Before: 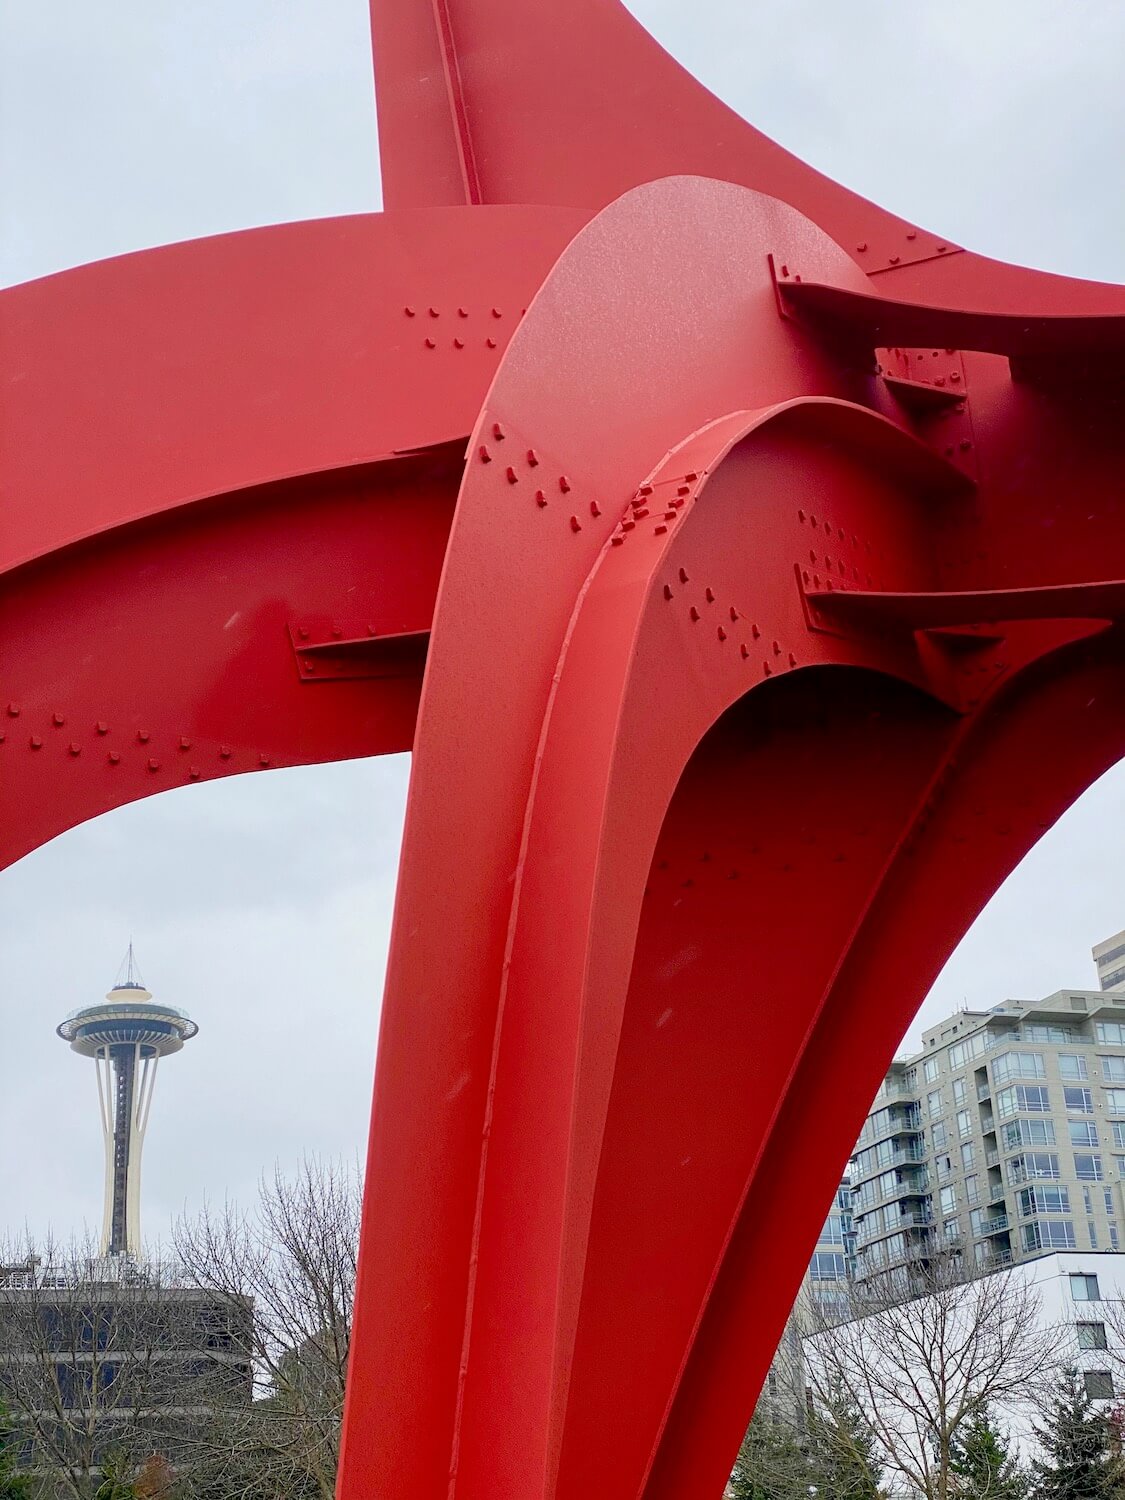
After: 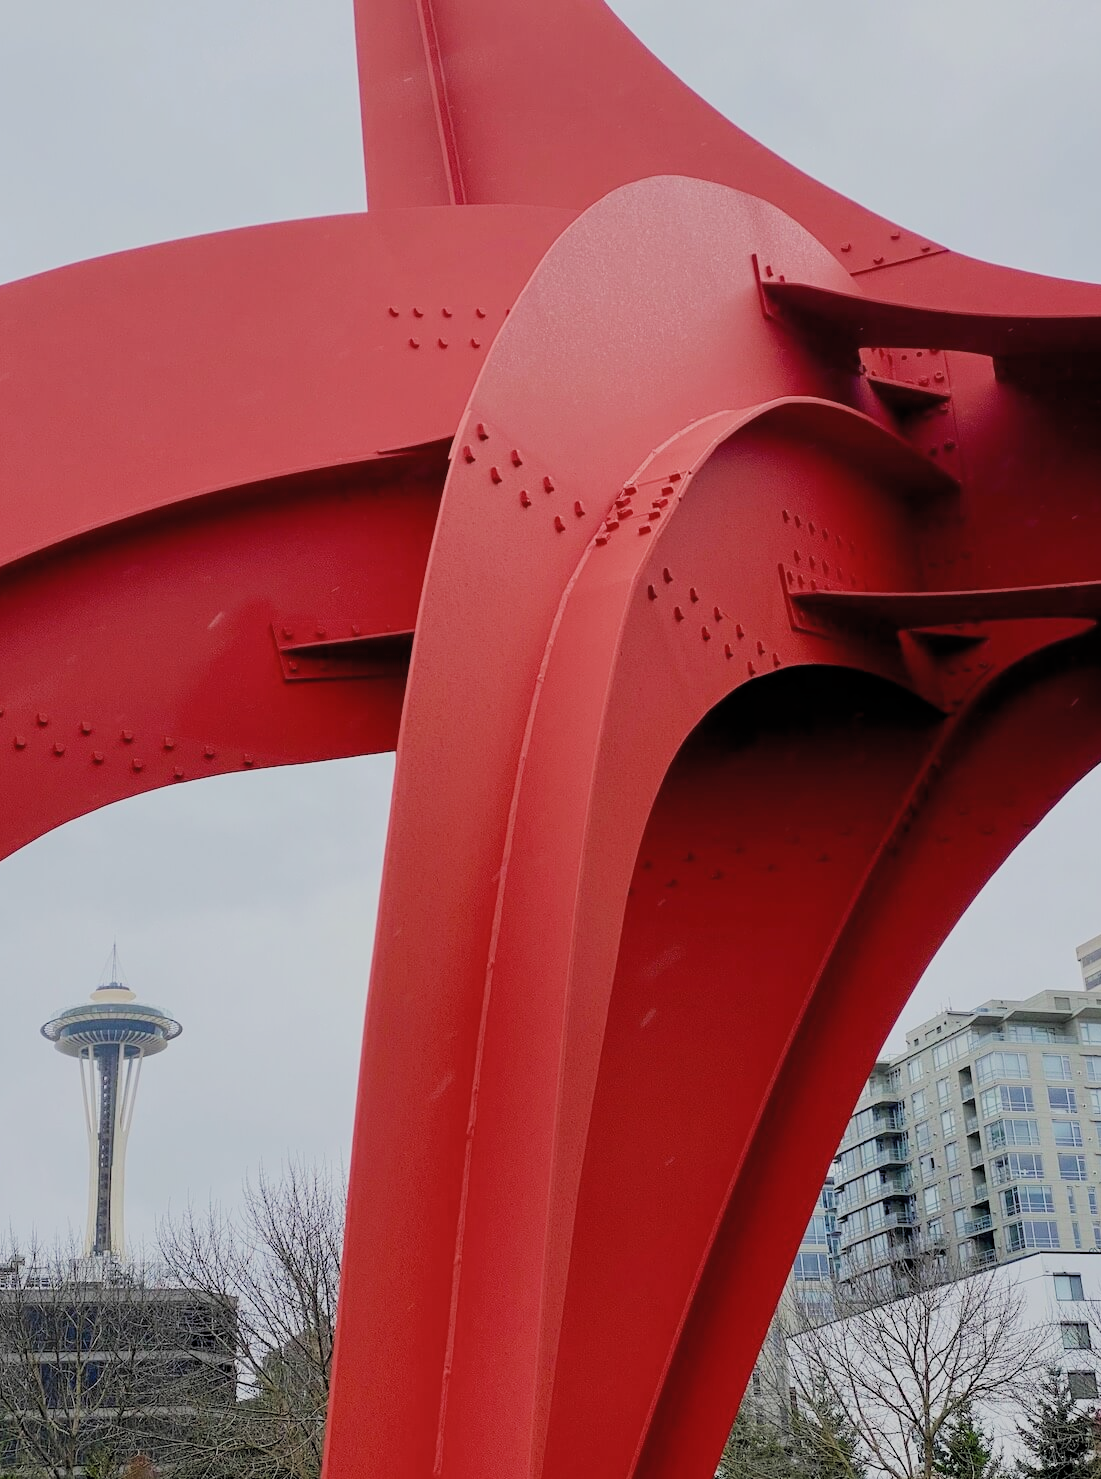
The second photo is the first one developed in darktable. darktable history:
filmic rgb: black relative exposure -7.65 EV, white relative exposure 4.56 EV, hardness 3.61, color science v4 (2020), contrast in shadows soft, contrast in highlights soft
tone equalizer: on, module defaults
crop and rotate: left 1.497%, right 0.622%, bottom 1.357%
